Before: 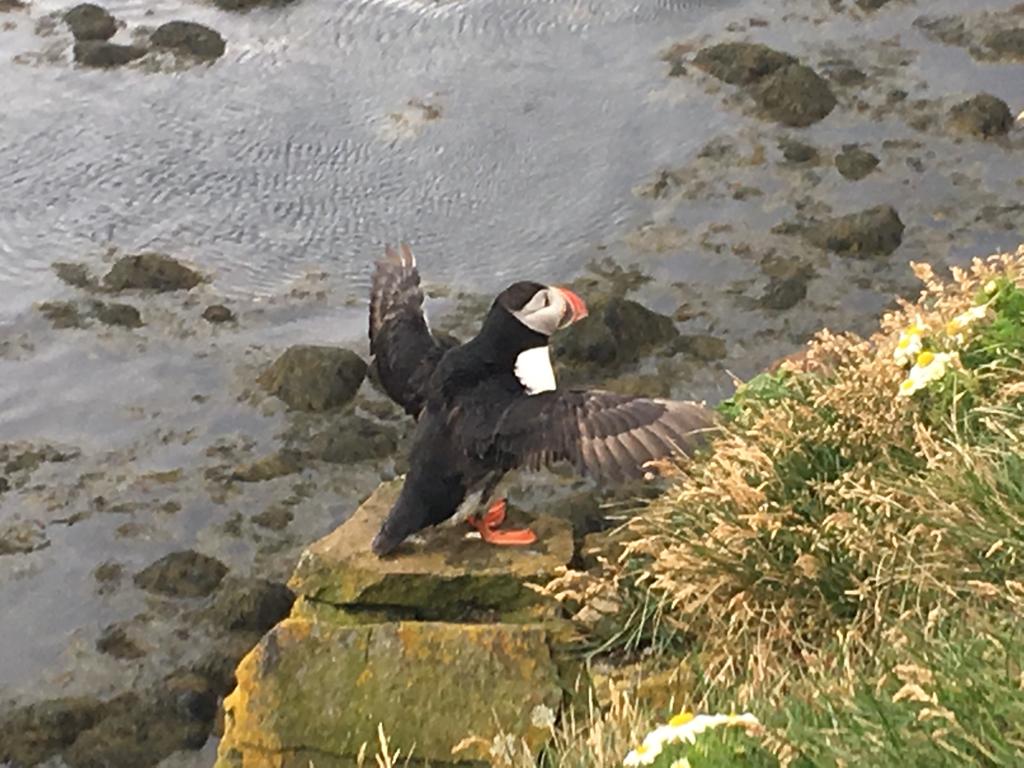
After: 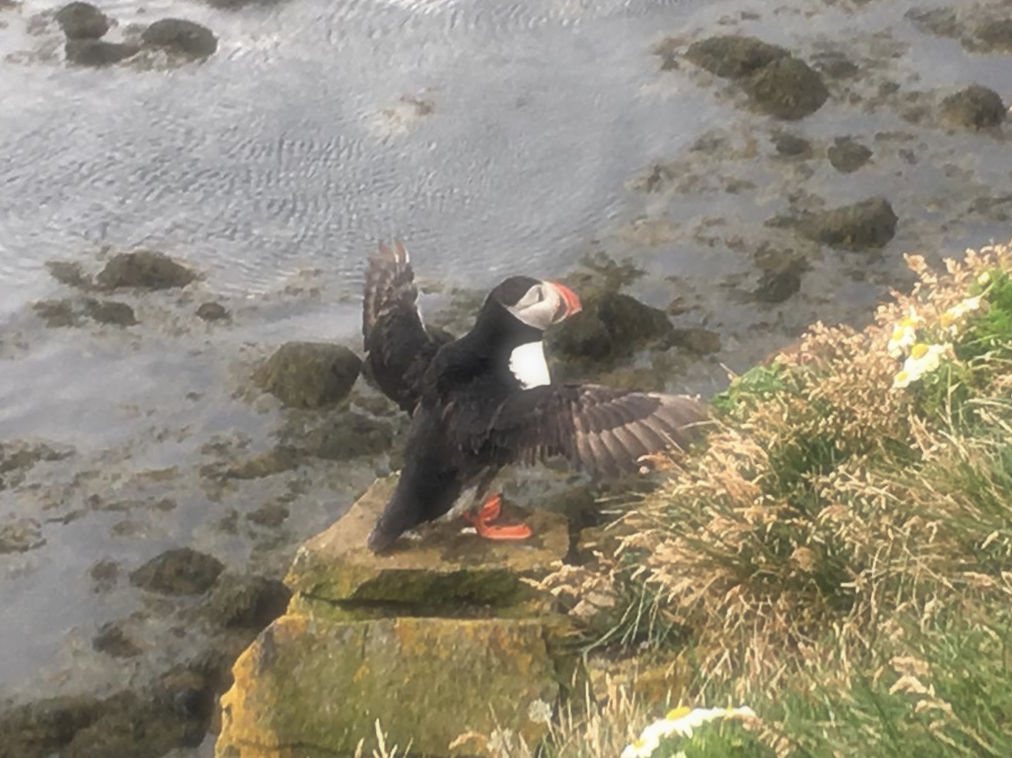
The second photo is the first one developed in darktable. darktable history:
local contrast: highlights 100%, shadows 100%, detail 120%, midtone range 0.2
rotate and perspective: rotation -0.45°, automatic cropping original format, crop left 0.008, crop right 0.992, crop top 0.012, crop bottom 0.988
soften: size 60.24%, saturation 65.46%, brightness 0.506 EV, mix 25.7%
